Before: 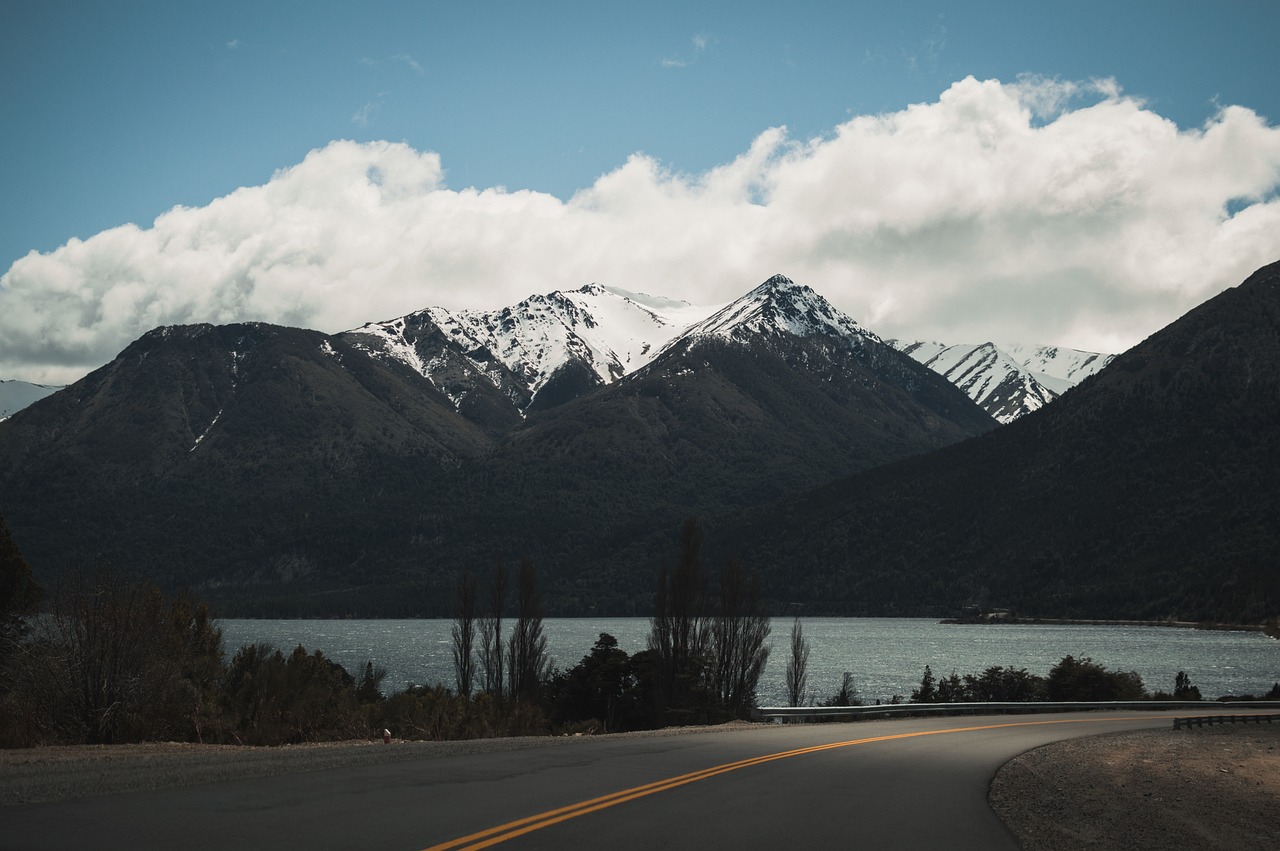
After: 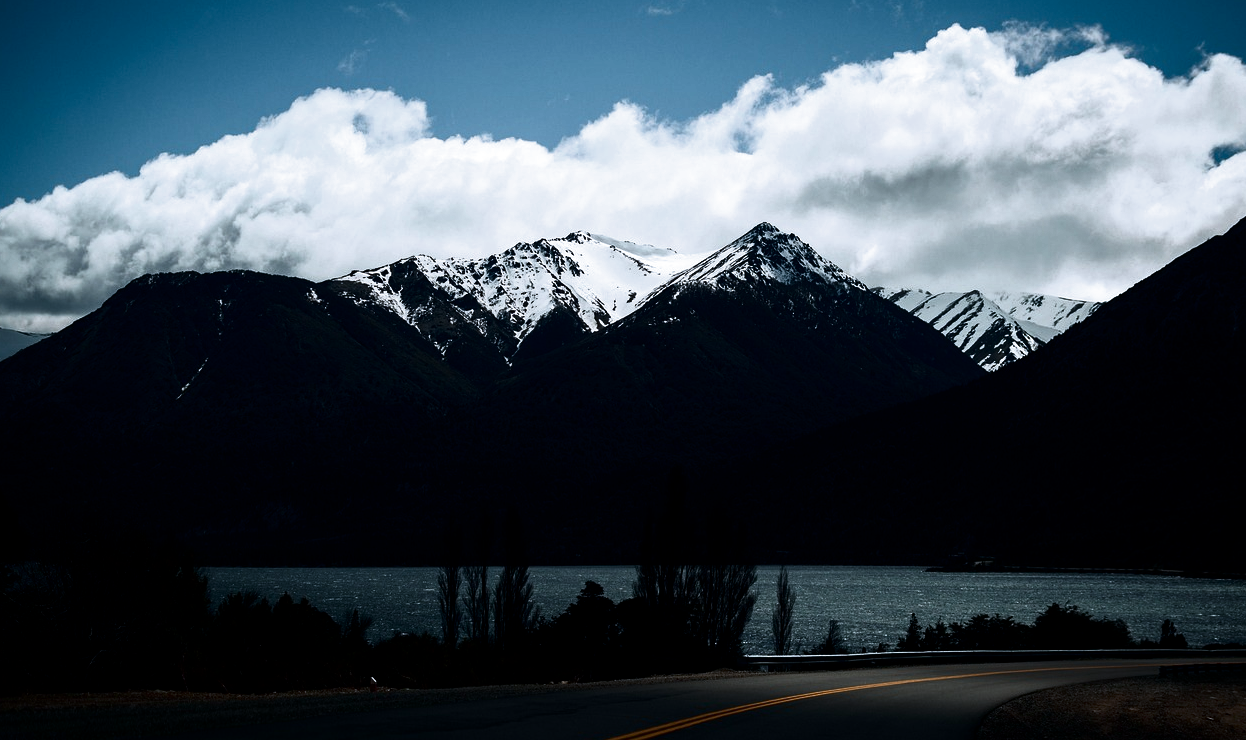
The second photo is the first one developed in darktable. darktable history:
filmic rgb: black relative exposure -8.24 EV, white relative exposure 2.2 EV, target white luminance 99.937%, hardness 7.06, latitude 74.75%, contrast 1.319, highlights saturation mix -2.75%, shadows ↔ highlights balance 29.76%
contrast brightness saturation: brightness -0.534
crop: left 1.102%, top 6.148%, right 1.483%, bottom 6.868%
color calibration: x 0.372, y 0.387, temperature 4284.04 K
